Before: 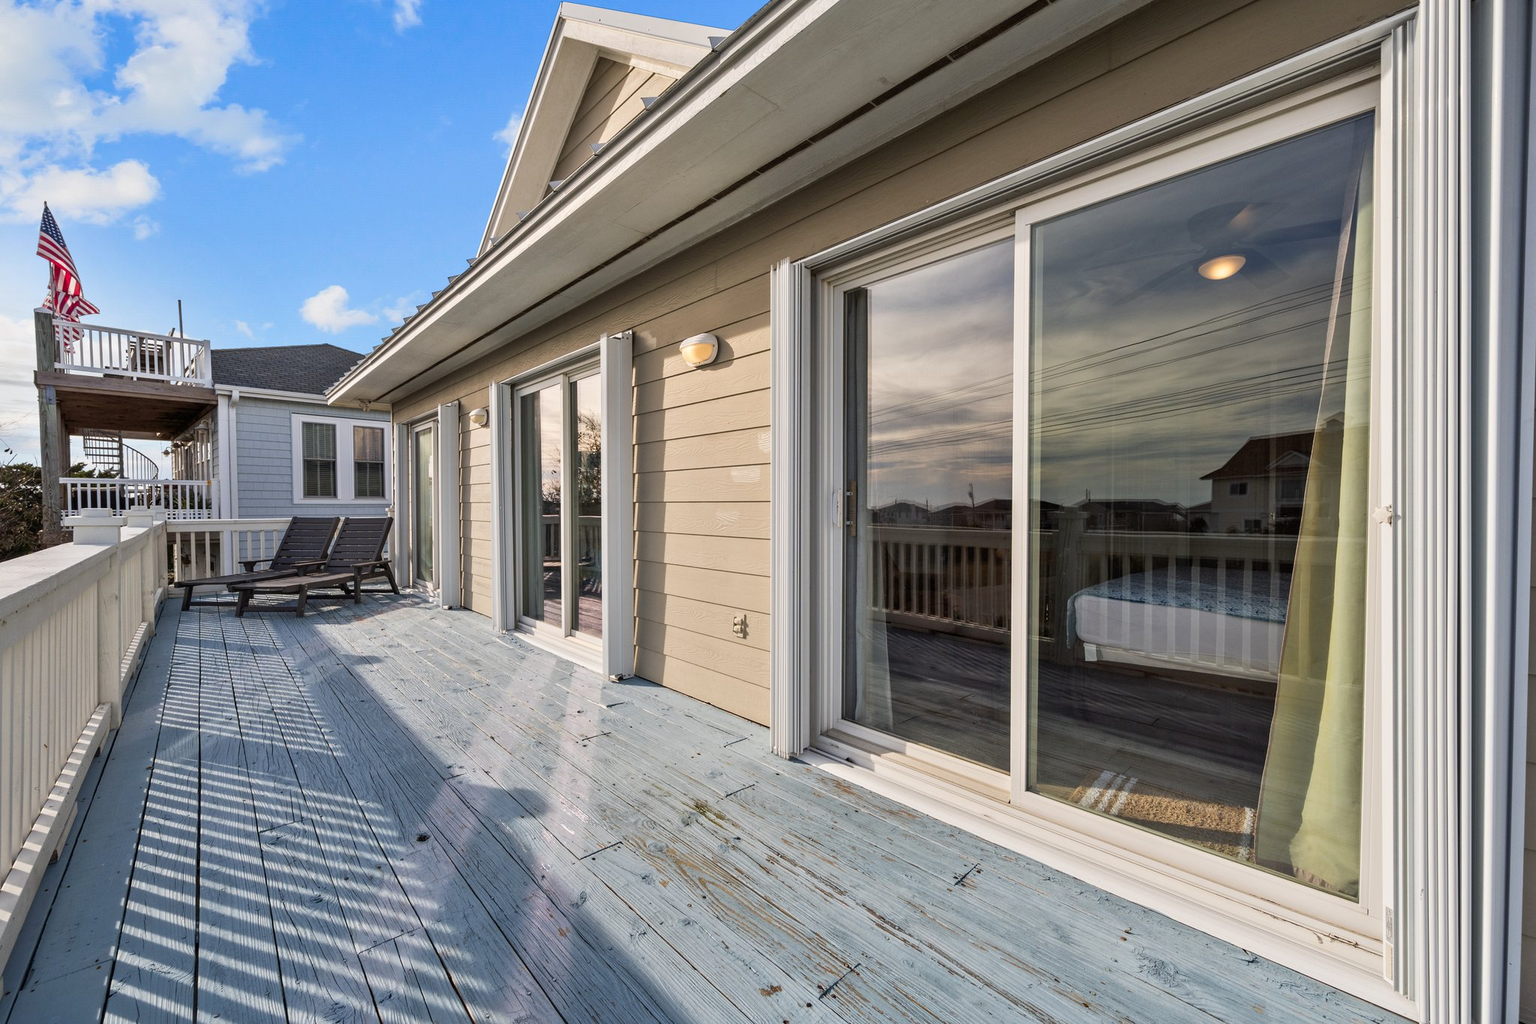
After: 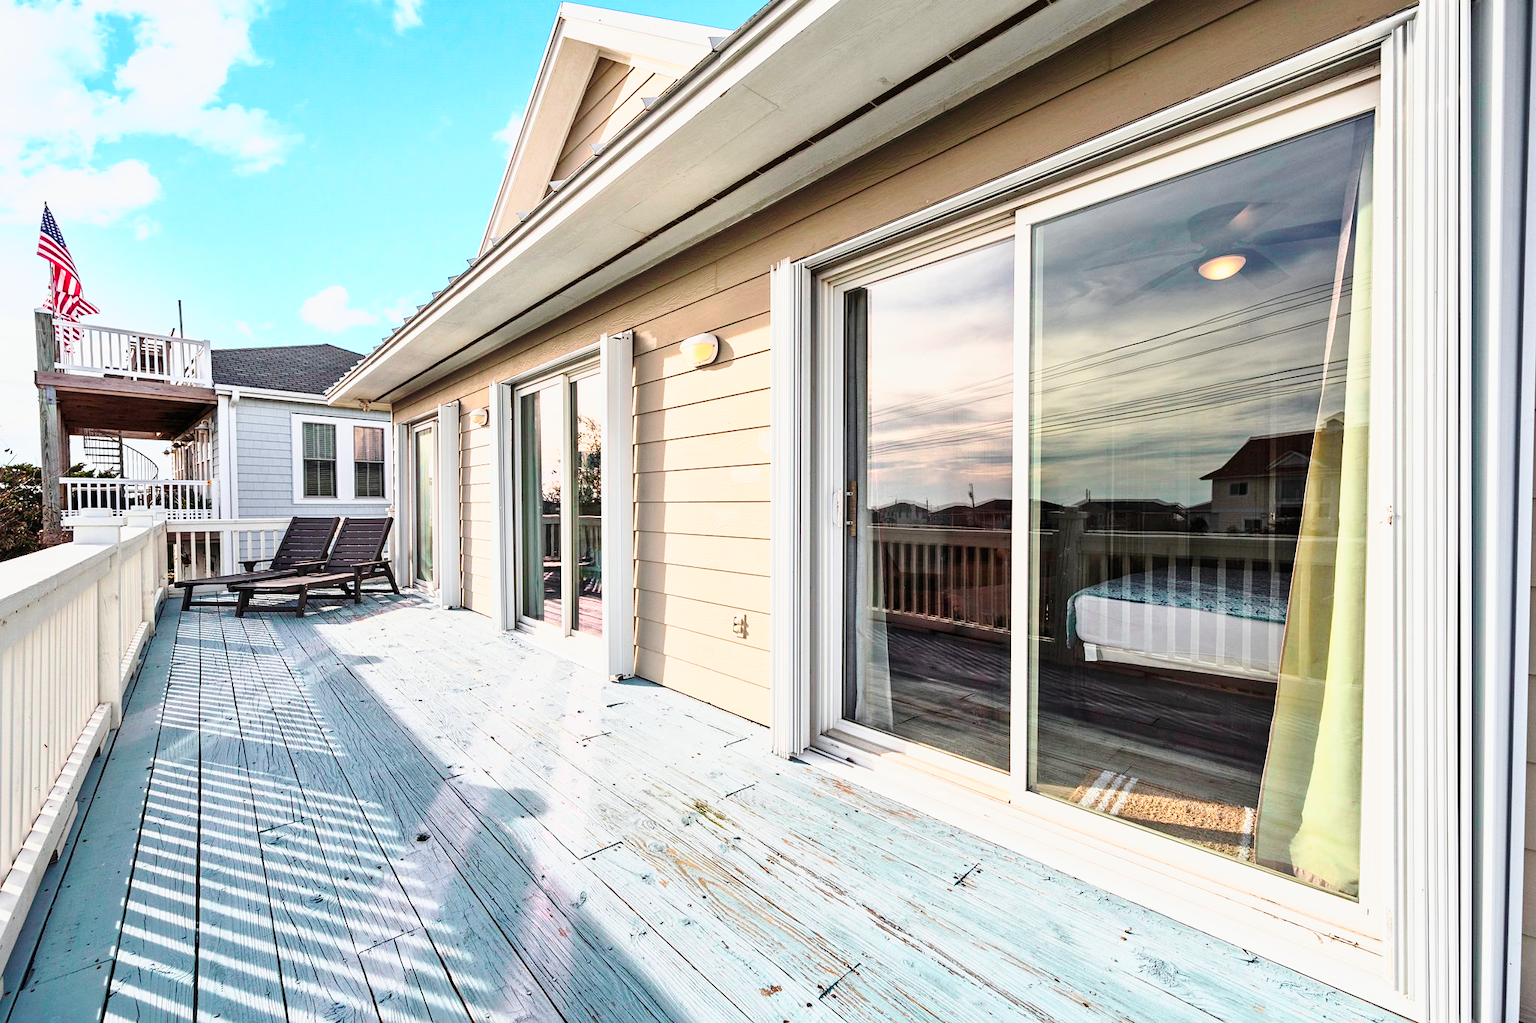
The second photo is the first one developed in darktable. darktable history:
sharpen: amount 0.2
tone curve: curves: ch0 [(0, 0) (0.051, 0.047) (0.102, 0.099) (0.236, 0.249) (0.429, 0.473) (0.67, 0.755) (0.875, 0.948) (1, 0.985)]; ch1 [(0, 0) (0.339, 0.298) (0.402, 0.363) (0.453, 0.413) (0.485, 0.469) (0.494, 0.493) (0.504, 0.502) (0.515, 0.526) (0.563, 0.591) (0.597, 0.639) (0.834, 0.888) (1, 1)]; ch2 [(0, 0) (0.362, 0.353) (0.425, 0.439) (0.501, 0.501) (0.537, 0.538) (0.58, 0.59) (0.642, 0.669) (0.773, 0.856) (1, 1)], color space Lab, independent channels, preserve colors none
base curve: curves: ch0 [(0, 0) (0.028, 0.03) (0.121, 0.232) (0.46, 0.748) (0.859, 0.968) (1, 1)], preserve colors none
